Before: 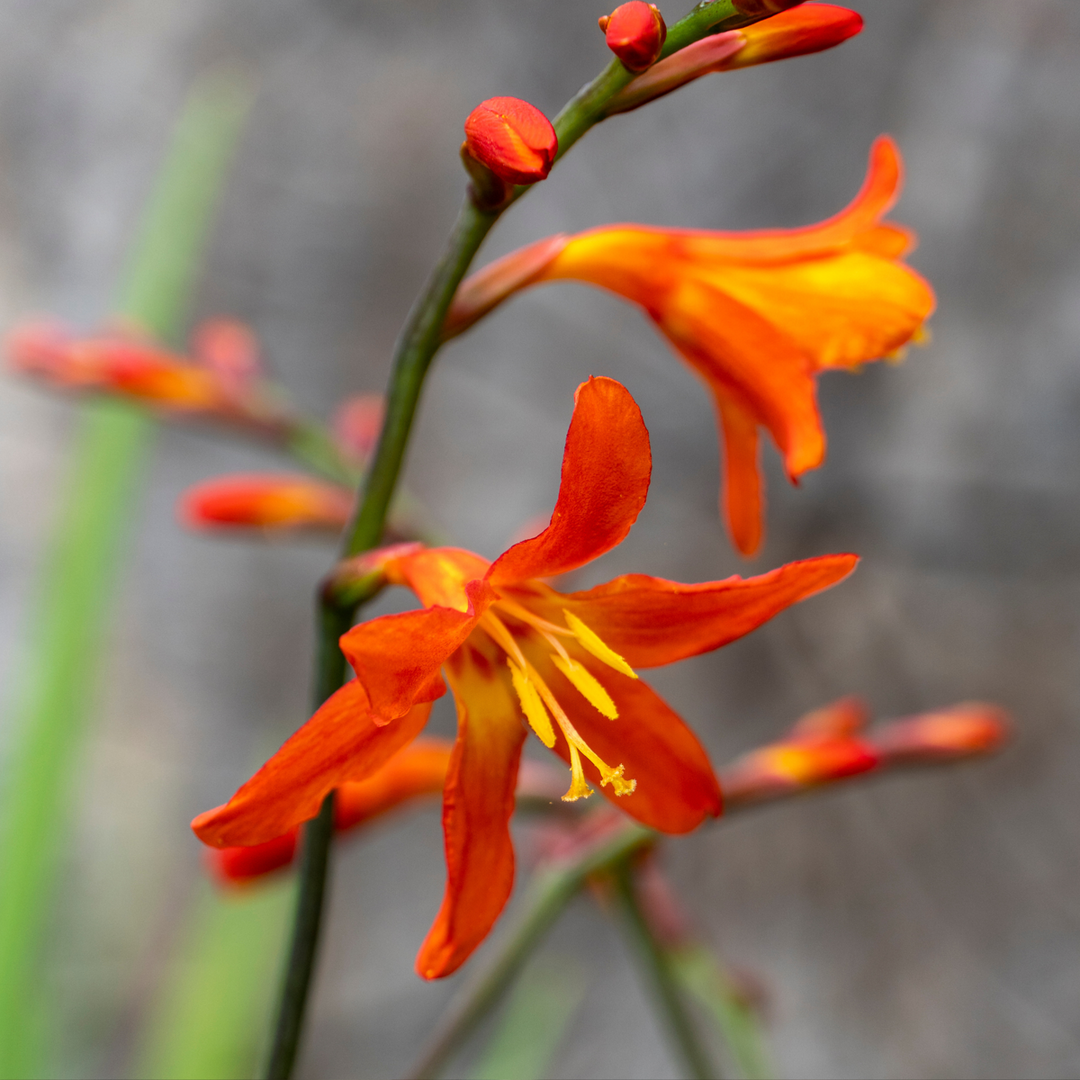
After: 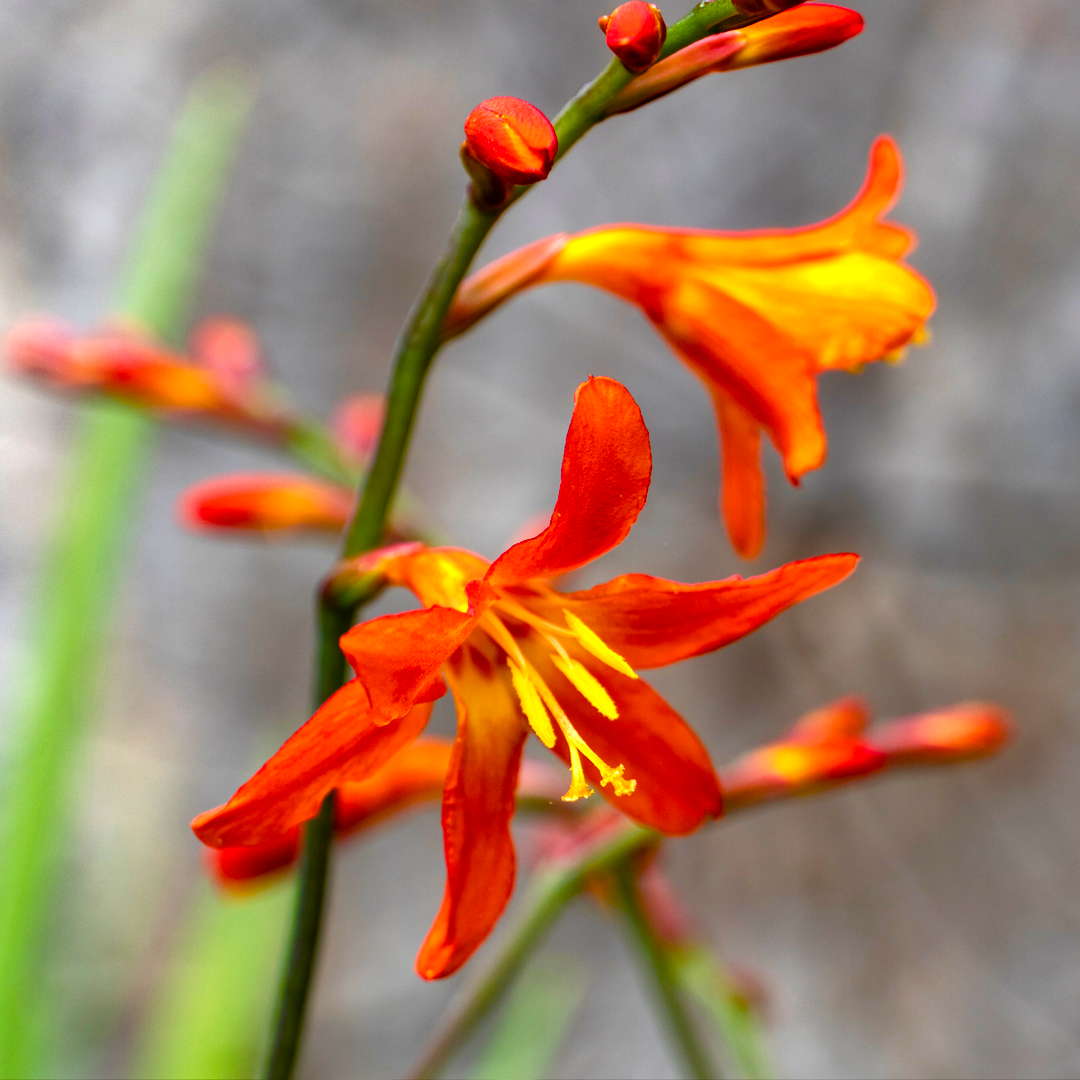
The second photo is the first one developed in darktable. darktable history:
color balance rgb: linear chroma grading › shadows -2.2%, linear chroma grading › highlights -15%, linear chroma grading › global chroma -10%, linear chroma grading › mid-tones -10%, perceptual saturation grading › global saturation 45%, perceptual saturation grading › highlights -50%, perceptual saturation grading › shadows 30%, perceptual brilliance grading › global brilliance 18%, global vibrance 45%
shadows and highlights: highlights color adjustment 0%, soften with gaussian
